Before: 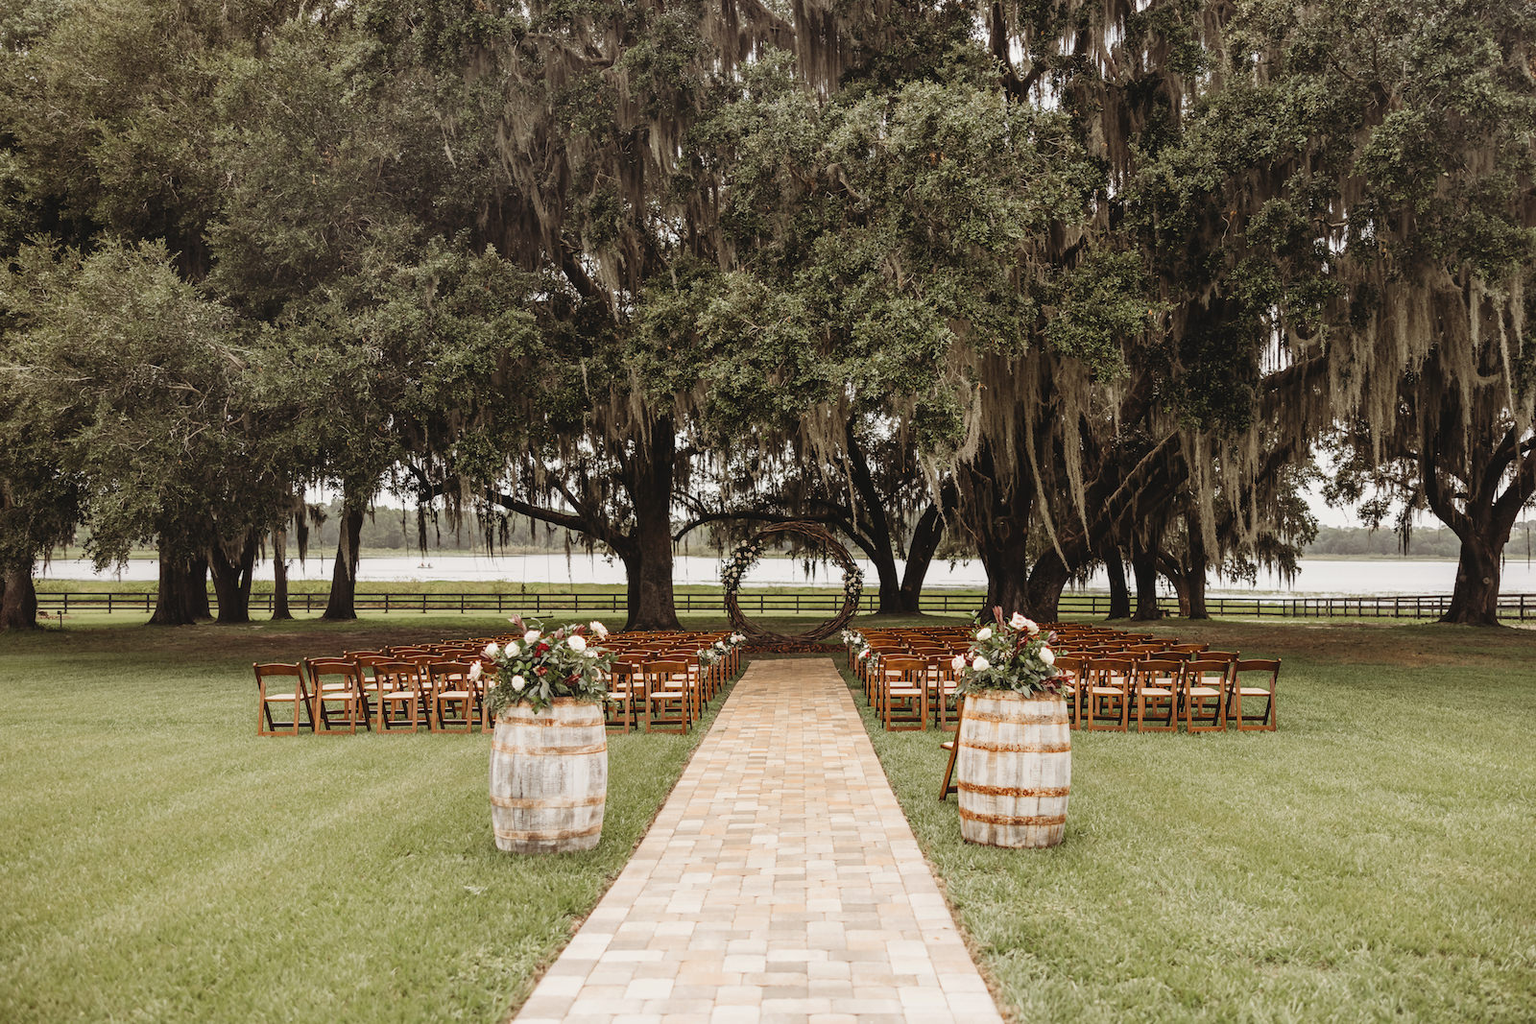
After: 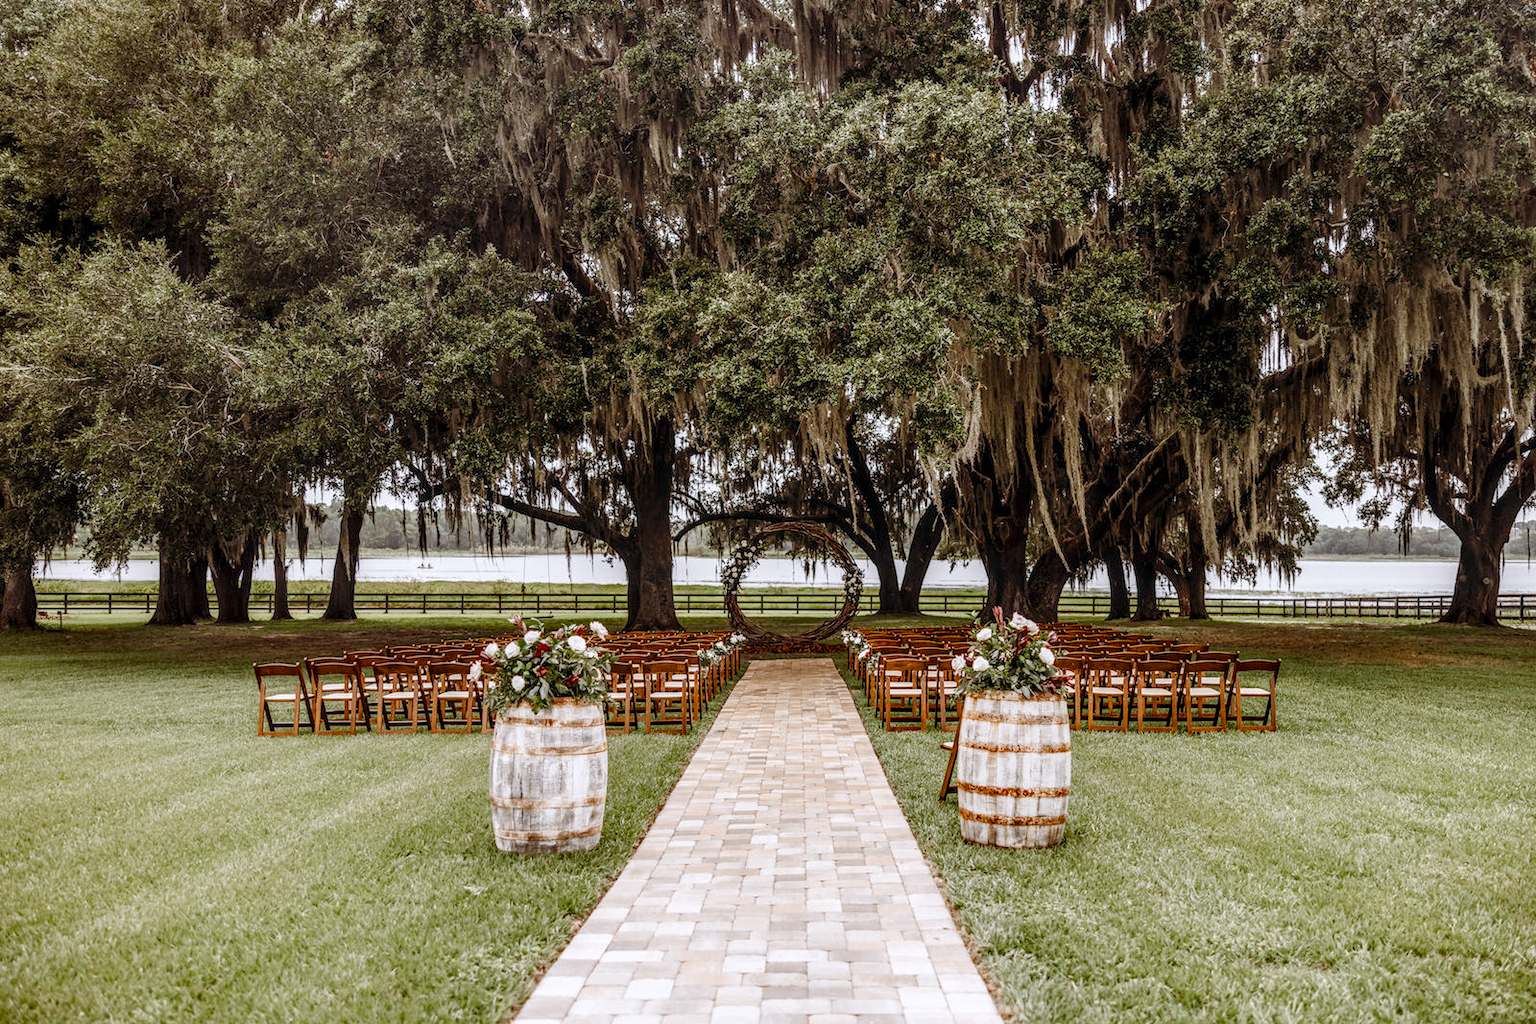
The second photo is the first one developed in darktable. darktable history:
color balance rgb: power › hue 328.86°, perceptual saturation grading › global saturation 24.846%, perceptual saturation grading › highlights -50.764%, perceptual saturation grading › mid-tones 19.181%, perceptual saturation grading › shadows 62.007%
color calibration: illuminant as shot in camera, x 0.358, y 0.373, temperature 4628.91 K
local contrast: highlights 22%, detail 150%
